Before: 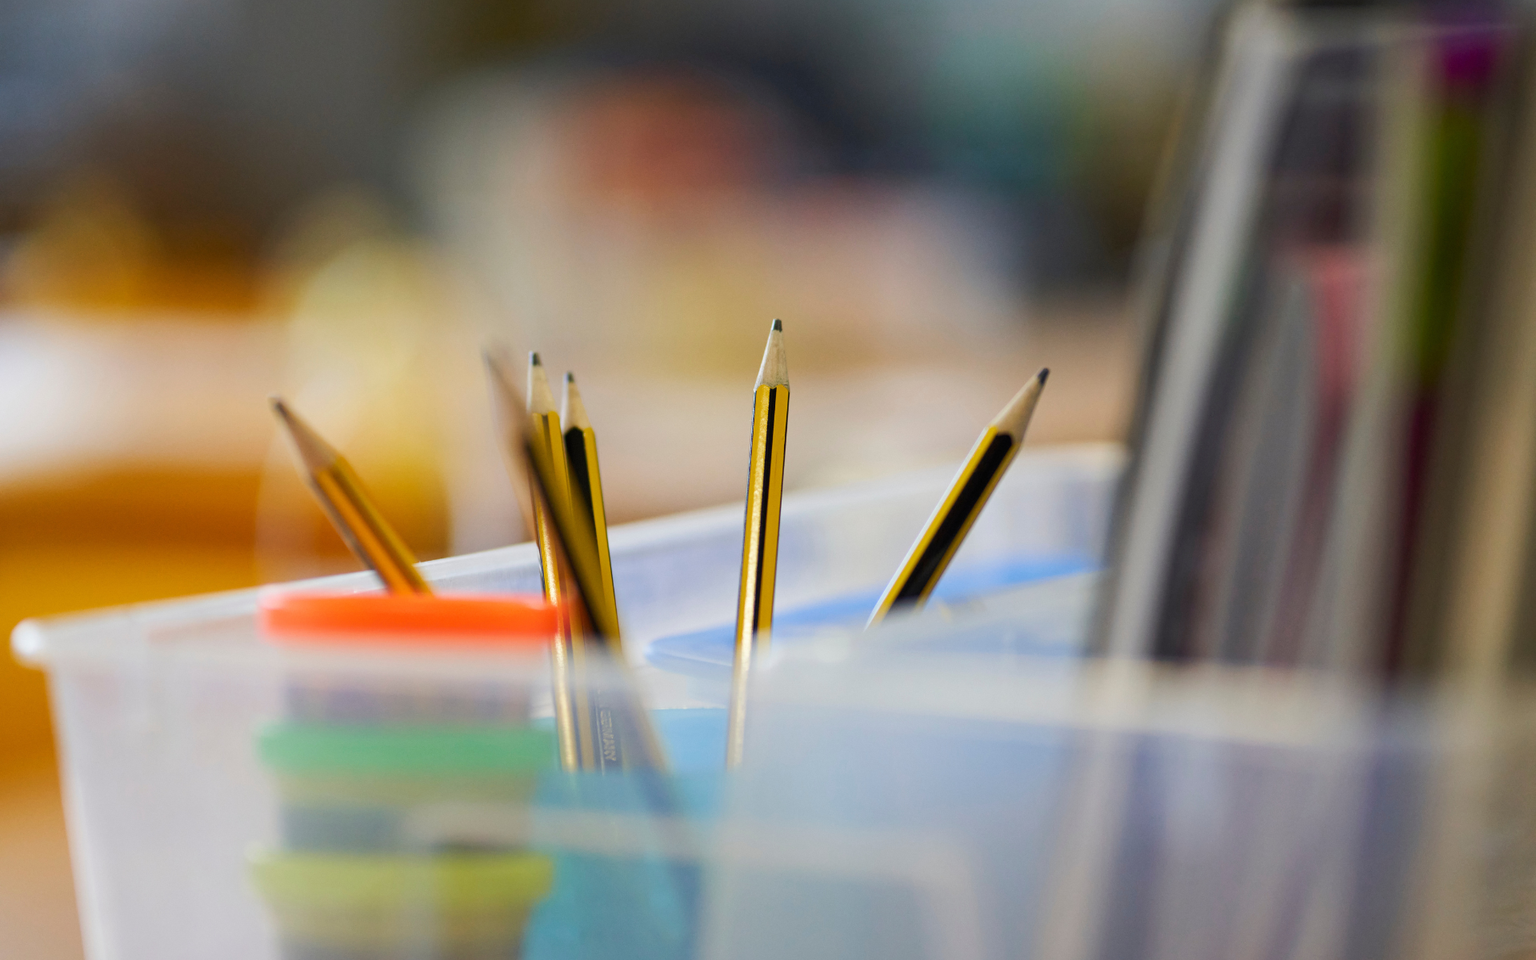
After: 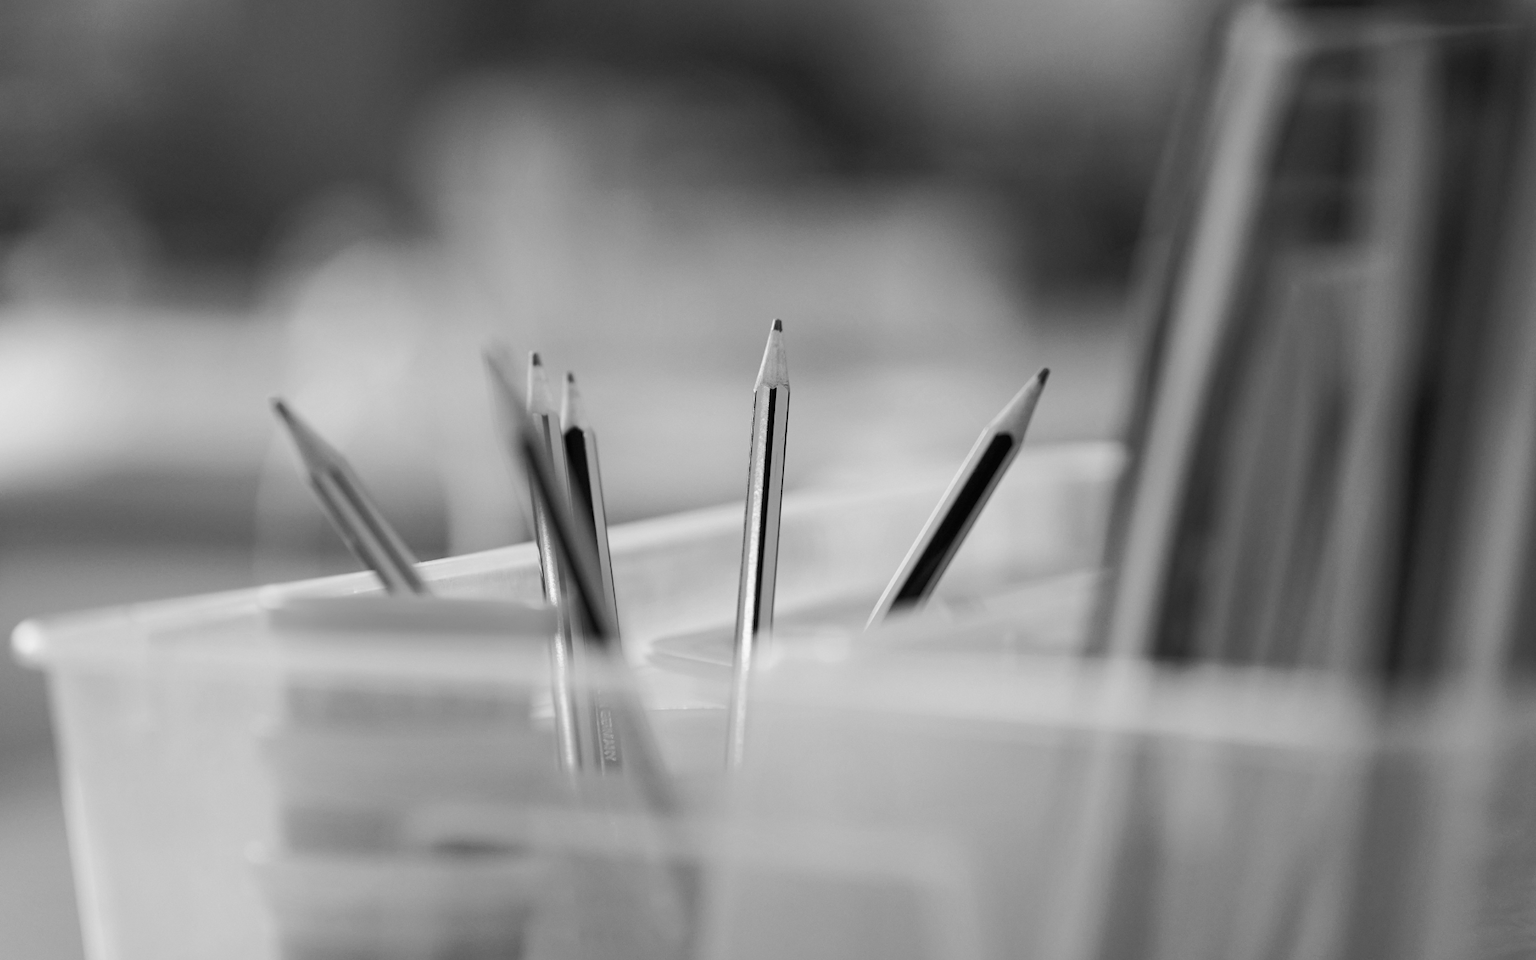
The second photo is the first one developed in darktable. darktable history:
tone curve: curves: ch0 [(0, 0) (0.003, 0.003) (0.011, 0.011) (0.025, 0.024) (0.044, 0.043) (0.069, 0.068) (0.1, 0.097) (0.136, 0.133) (0.177, 0.173) (0.224, 0.219) (0.277, 0.27) (0.335, 0.327) (0.399, 0.39) (0.468, 0.457) (0.543, 0.545) (0.623, 0.625) (0.709, 0.71) (0.801, 0.801) (0.898, 0.898) (1, 1)], preserve colors none
monochrome: on, module defaults
